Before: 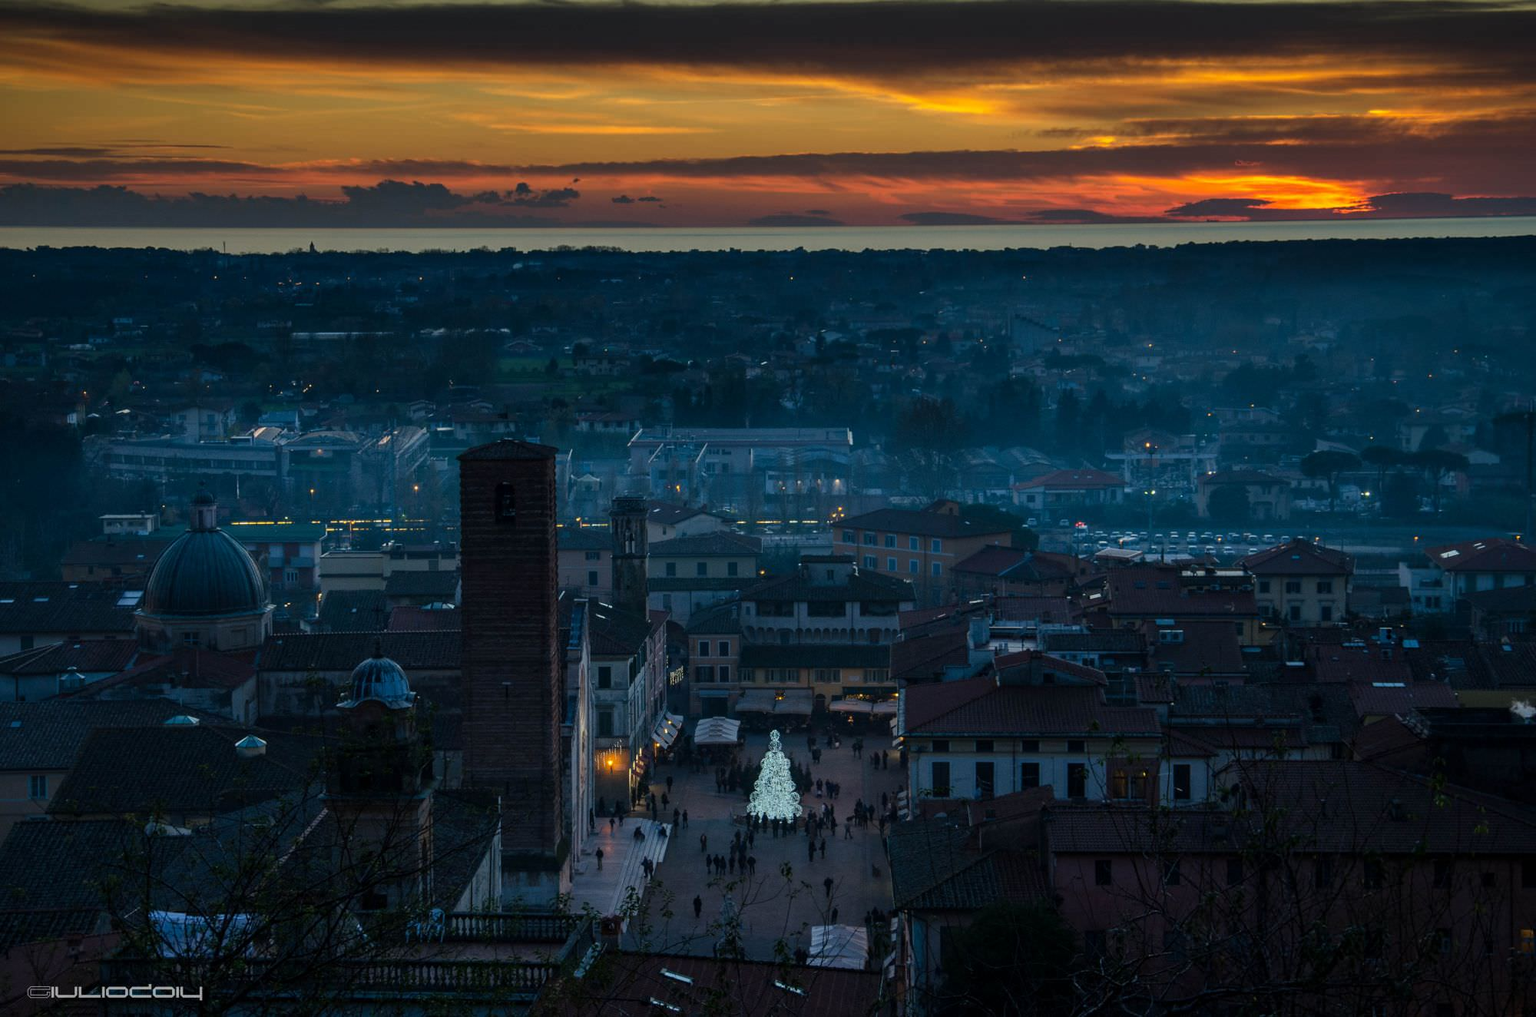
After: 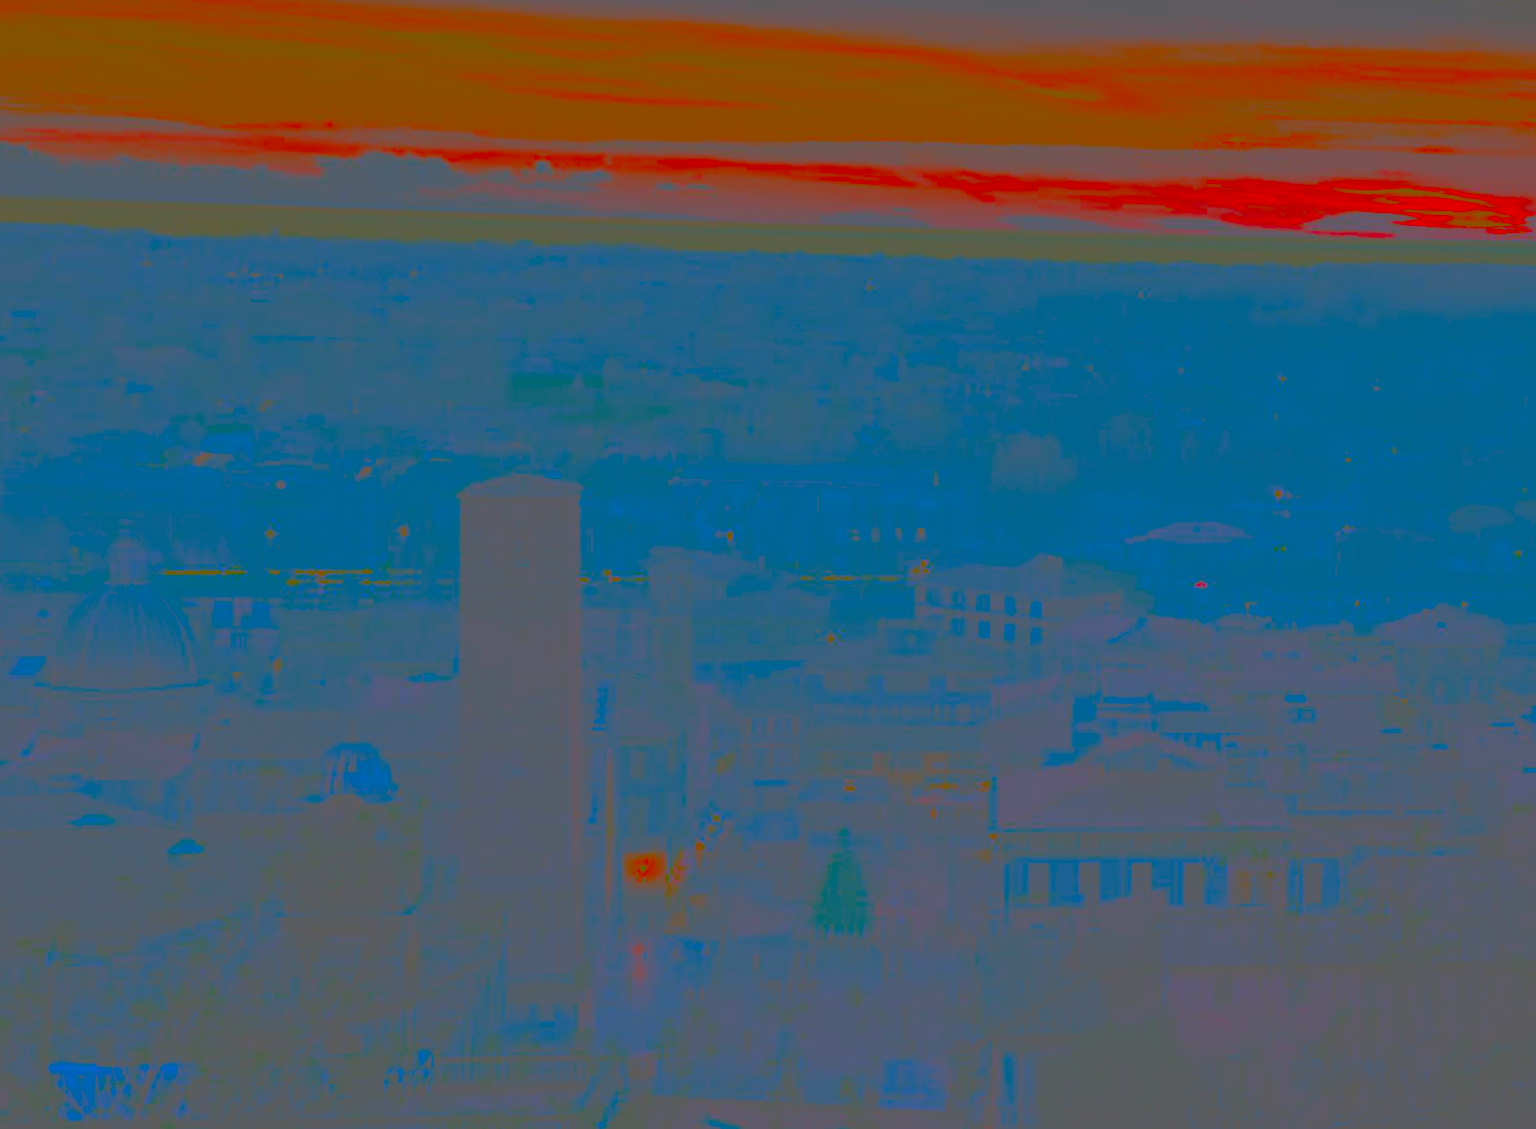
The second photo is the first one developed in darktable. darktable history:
contrast brightness saturation: contrast -0.99, brightness -0.17, saturation 0.75
crop: left 7.598%, right 7.873%
rotate and perspective: rotation 0.679°, lens shift (horizontal) 0.136, crop left 0.009, crop right 0.991, crop top 0.078, crop bottom 0.95
